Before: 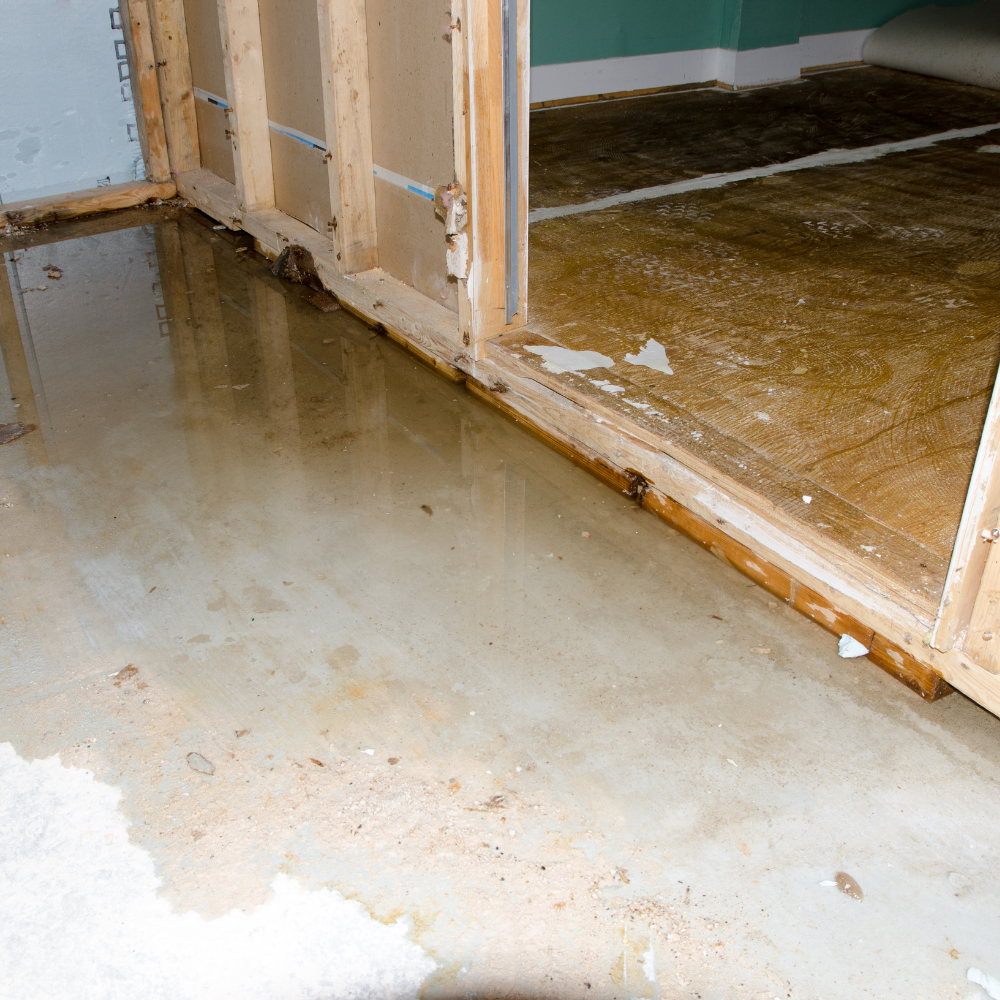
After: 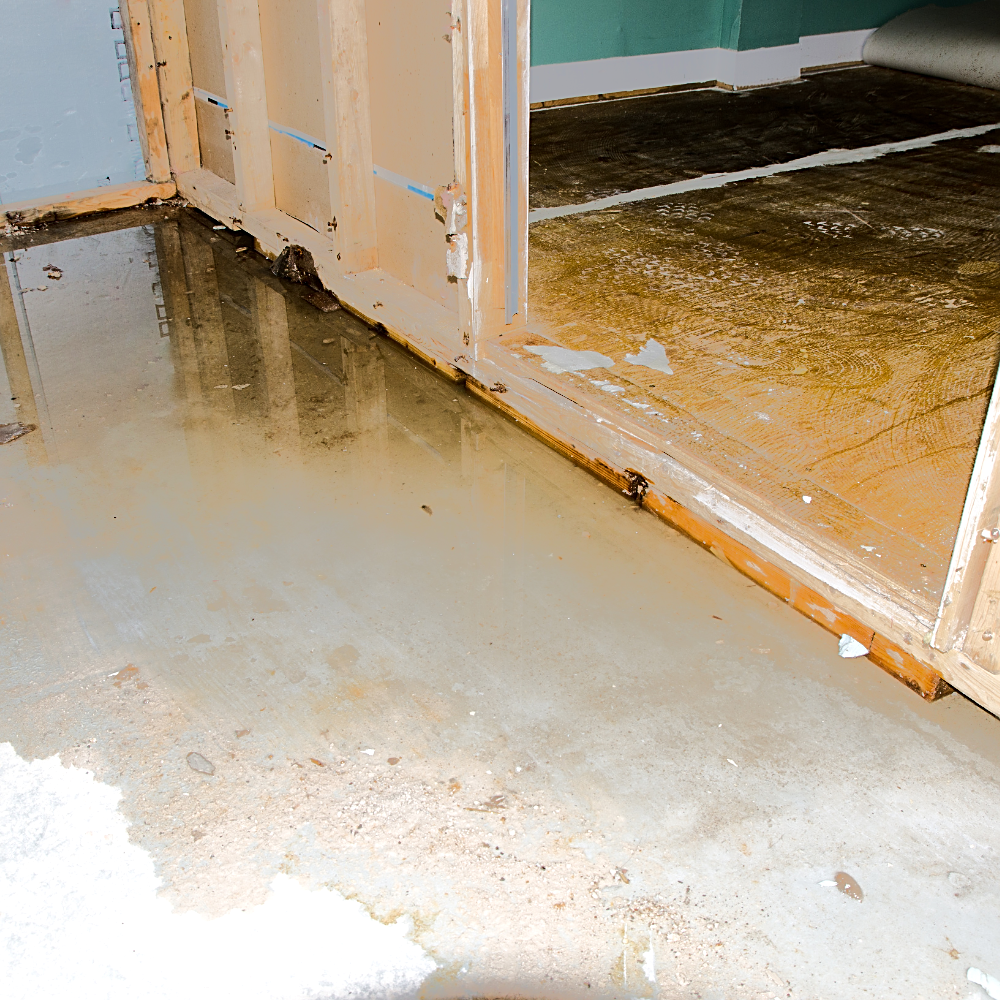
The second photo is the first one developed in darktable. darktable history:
tone equalizer: -8 EV -0.502 EV, -7 EV -0.288 EV, -6 EV -0.084 EV, -5 EV 0.427 EV, -4 EV 0.974 EV, -3 EV 0.804 EV, -2 EV -0.011 EV, -1 EV 0.128 EV, +0 EV -0.032 EV, edges refinement/feathering 500, mask exposure compensation -1.57 EV, preserve details no
sharpen: on, module defaults
